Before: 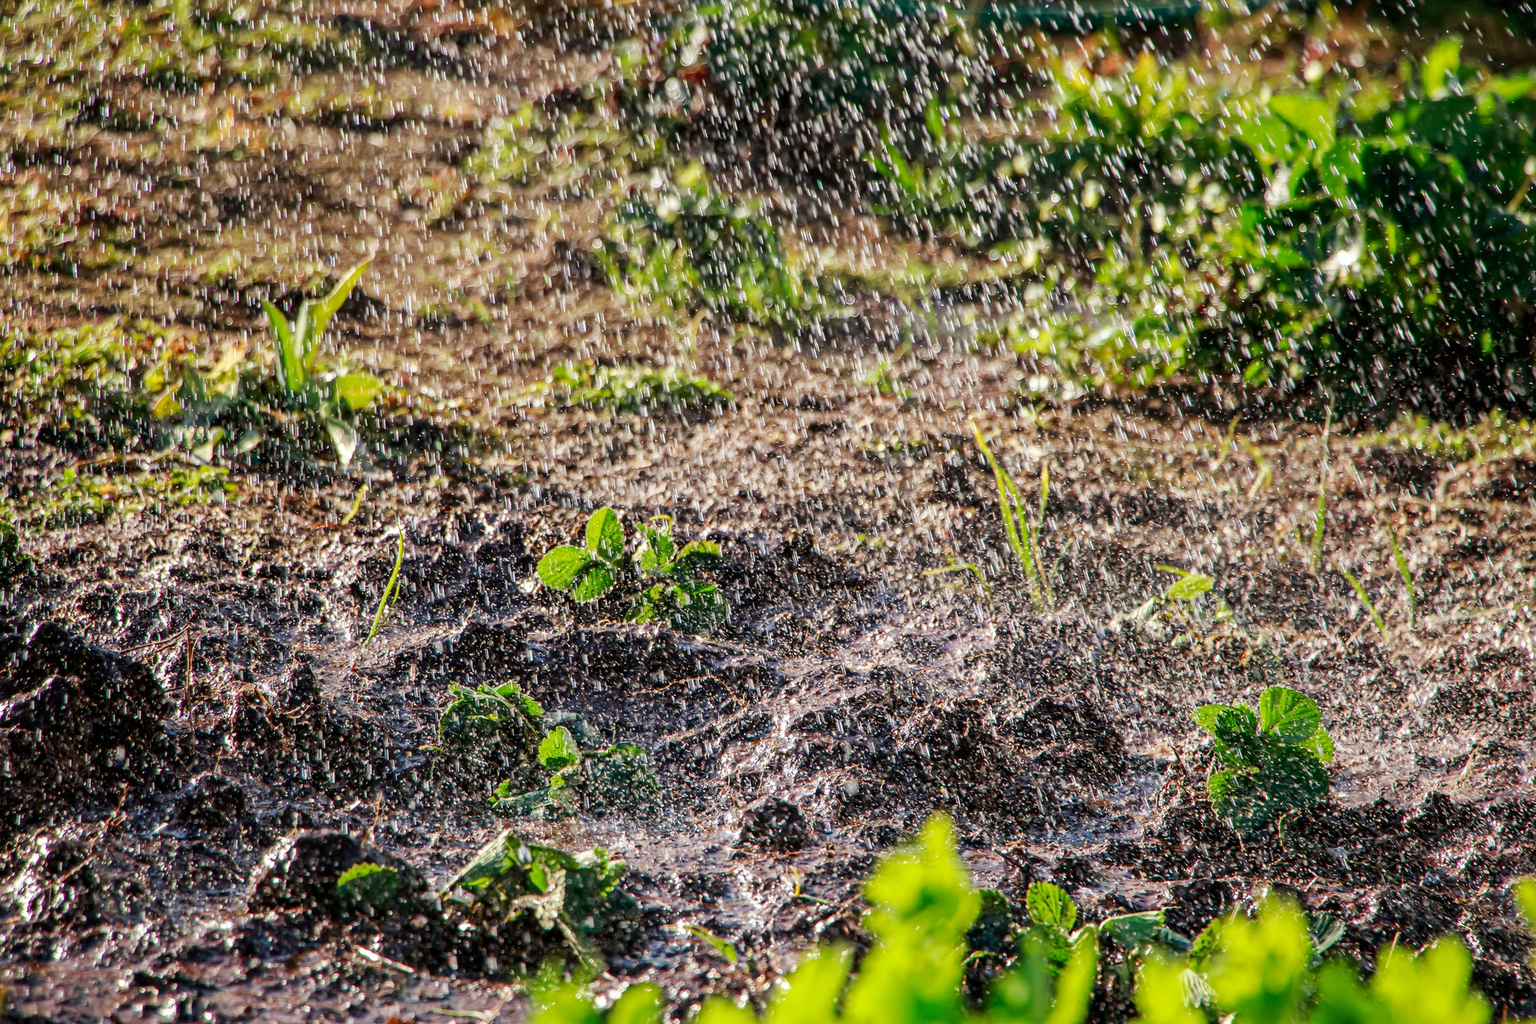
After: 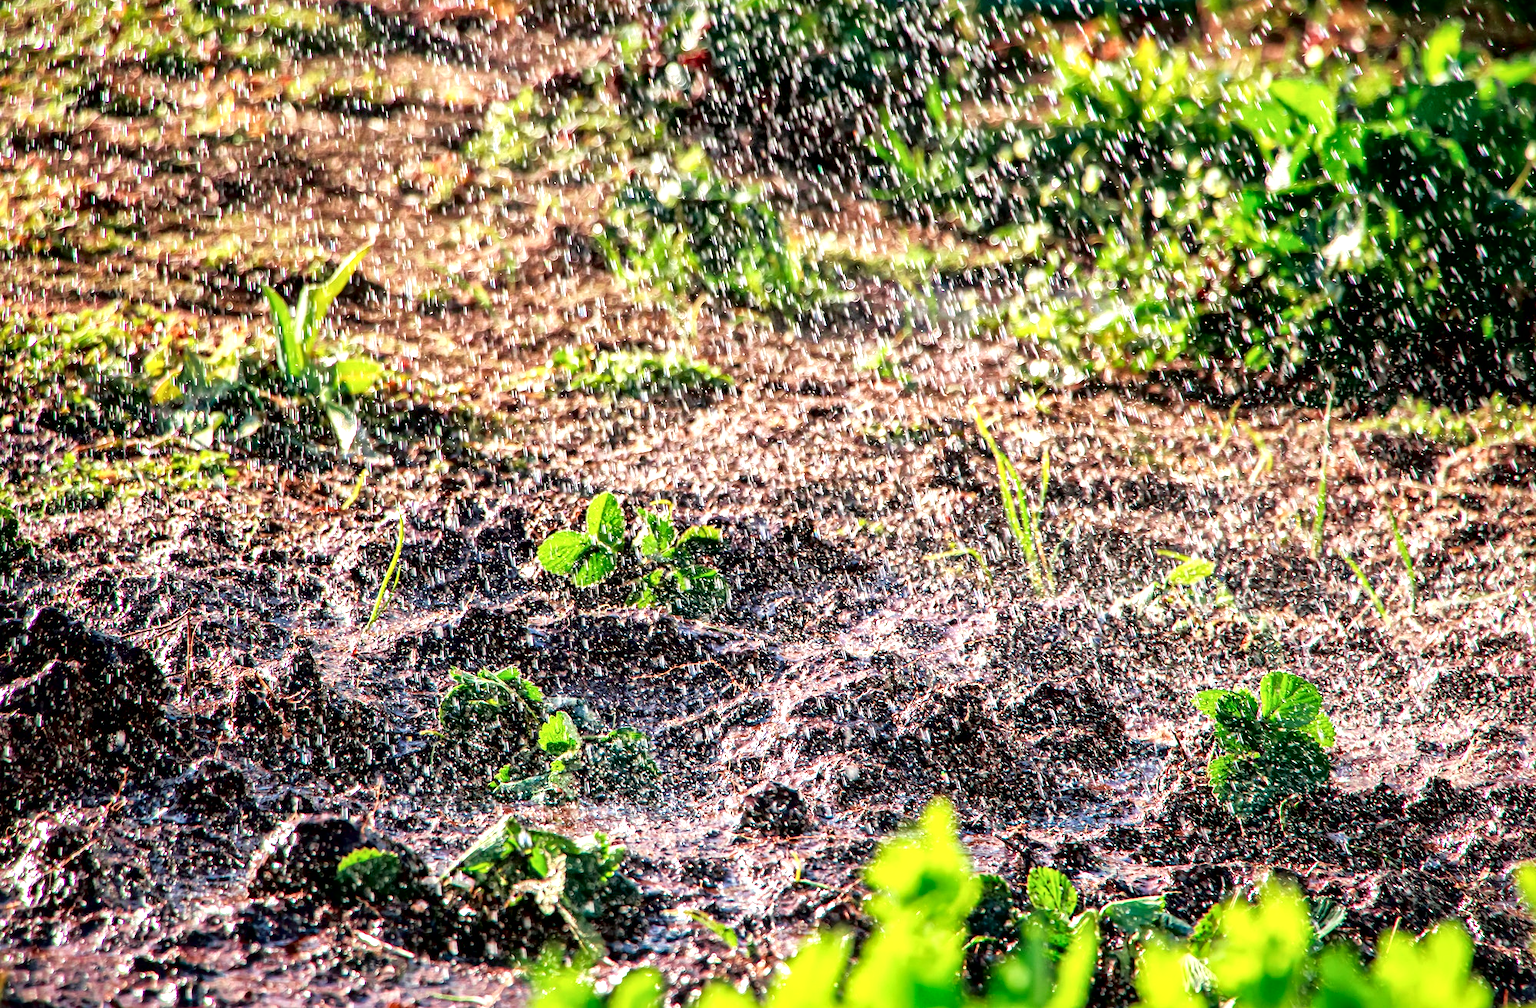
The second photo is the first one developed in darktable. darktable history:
crop: top 1.509%, right 0.035%
exposure: black level correction 0, exposure 0.697 EV, compensate highlight preservation false
color calibration: illuminant same as pipeline (D50), adaptation none (bypass), x 0.332, y 0.334, temperature 5013.41 K
tone curve: curves: ch0 [(0, 0) (0.126, 0.061) (0.362, 0.382) (0.498, 0.498) (0.706, 0.712) (1, 1)]; ch1 [(0, 0) (0.5, 0.497) (0.55, 0.578) (1, 1)]; ch2 [(0, 0) (0.44, 0.424) (0.489, 0.486) (0.537, 0.538) (1, 1)], color space Lab, independent channels
local contrast: mode bilateral grid, contrast 20, coarseness 51, detail 171%, midtone range 0.2
